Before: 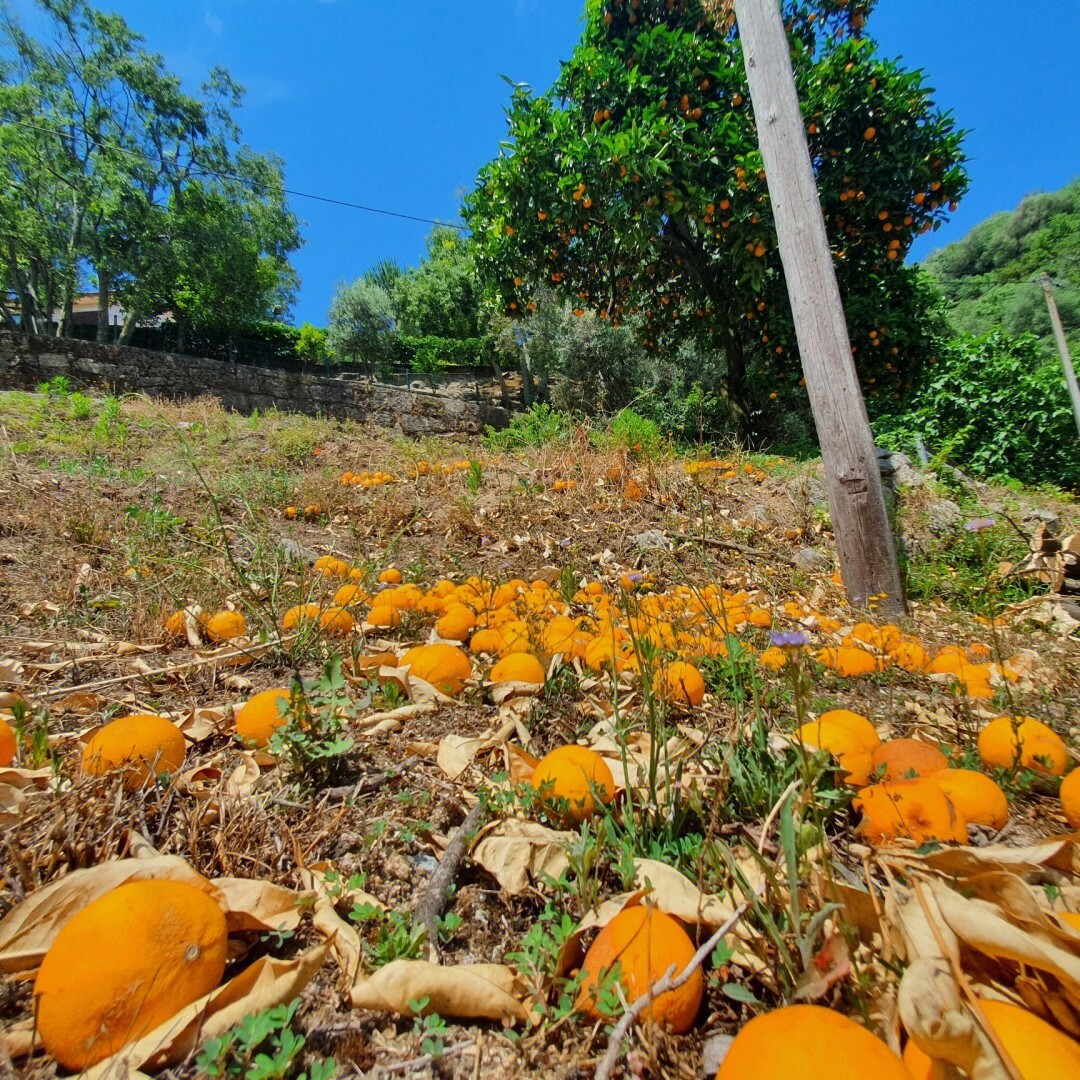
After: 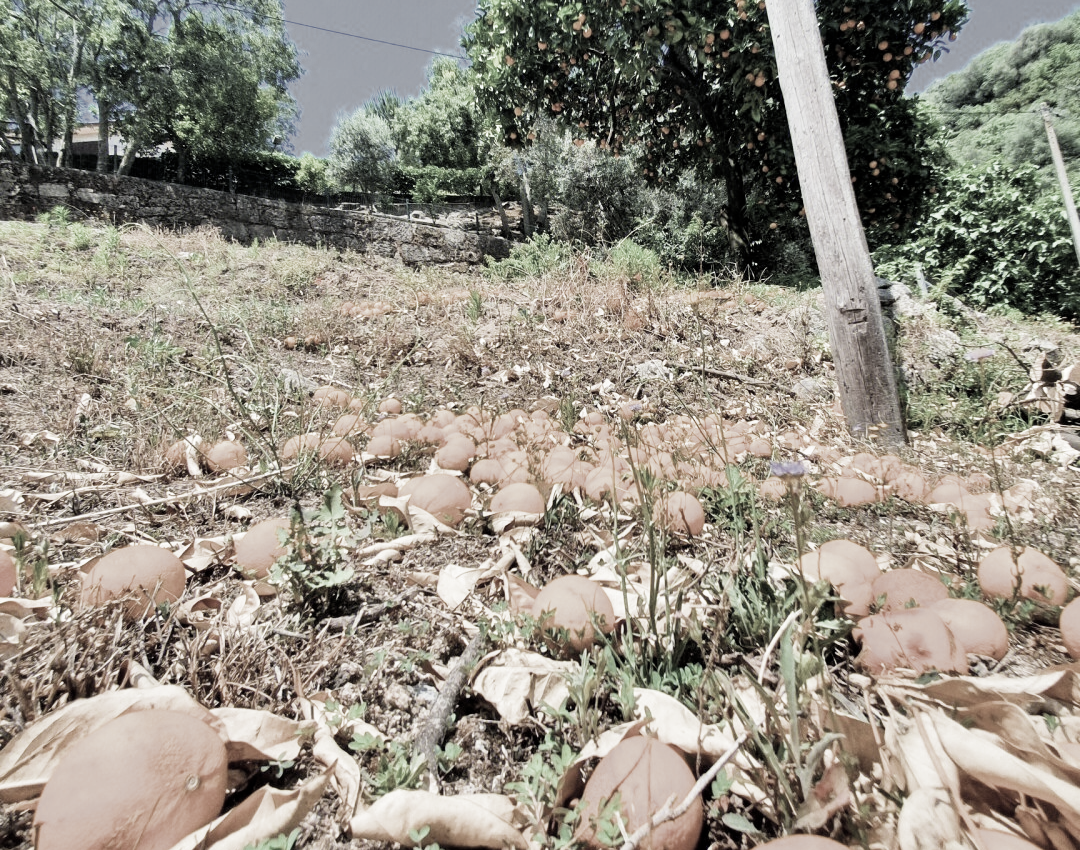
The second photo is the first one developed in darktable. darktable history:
crop and rotate: top 15.774%, bottom 5.506%
filmic rgb: middle gray luminance 9.23%, black relative exposure -10.55 EV, white relative exposure 3.45 EV, threshold 6 EV, target black luminance 0%, hardness 5.98, latitude 59.69%, contrast 1.087, highlights saturation mix 5%, shadows ↔ highlights balance 29.23%, add noise in highlights 0, color science v3 (2019), use custom middle-gray values true, iterations of high-quality reconstruction 0, contrast in highlights soft, enable highlight reconstruction true
color correction: saturation 0.3
